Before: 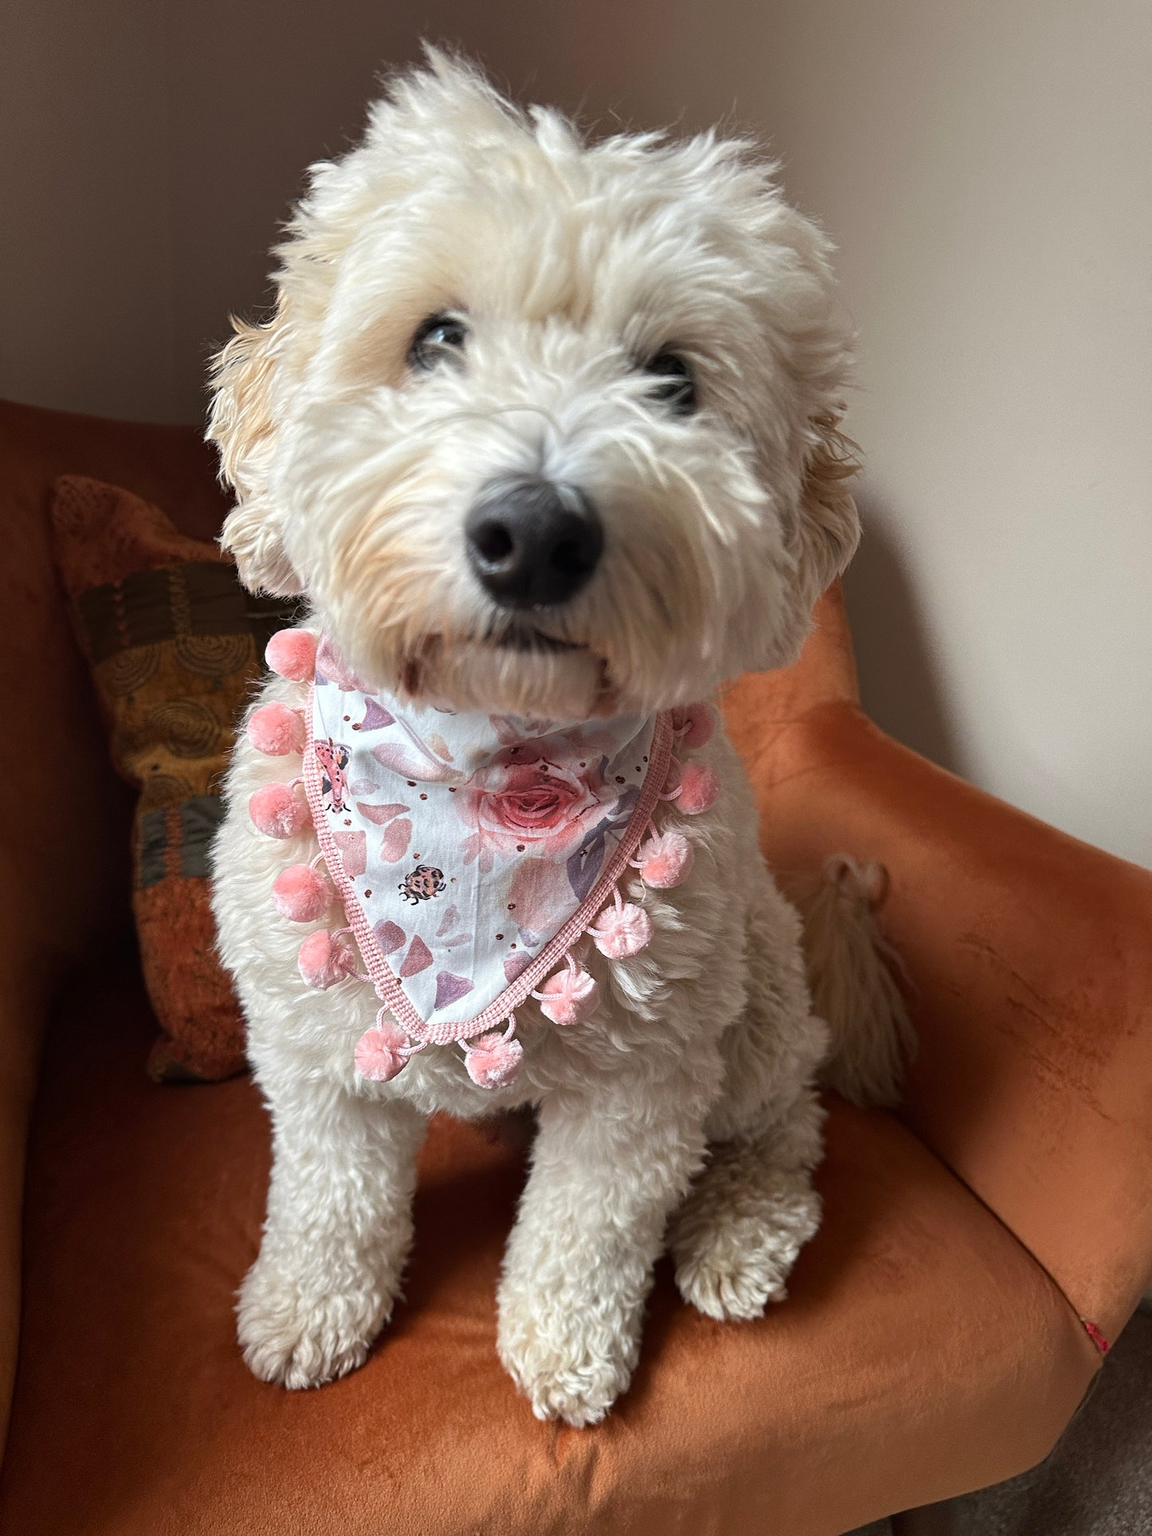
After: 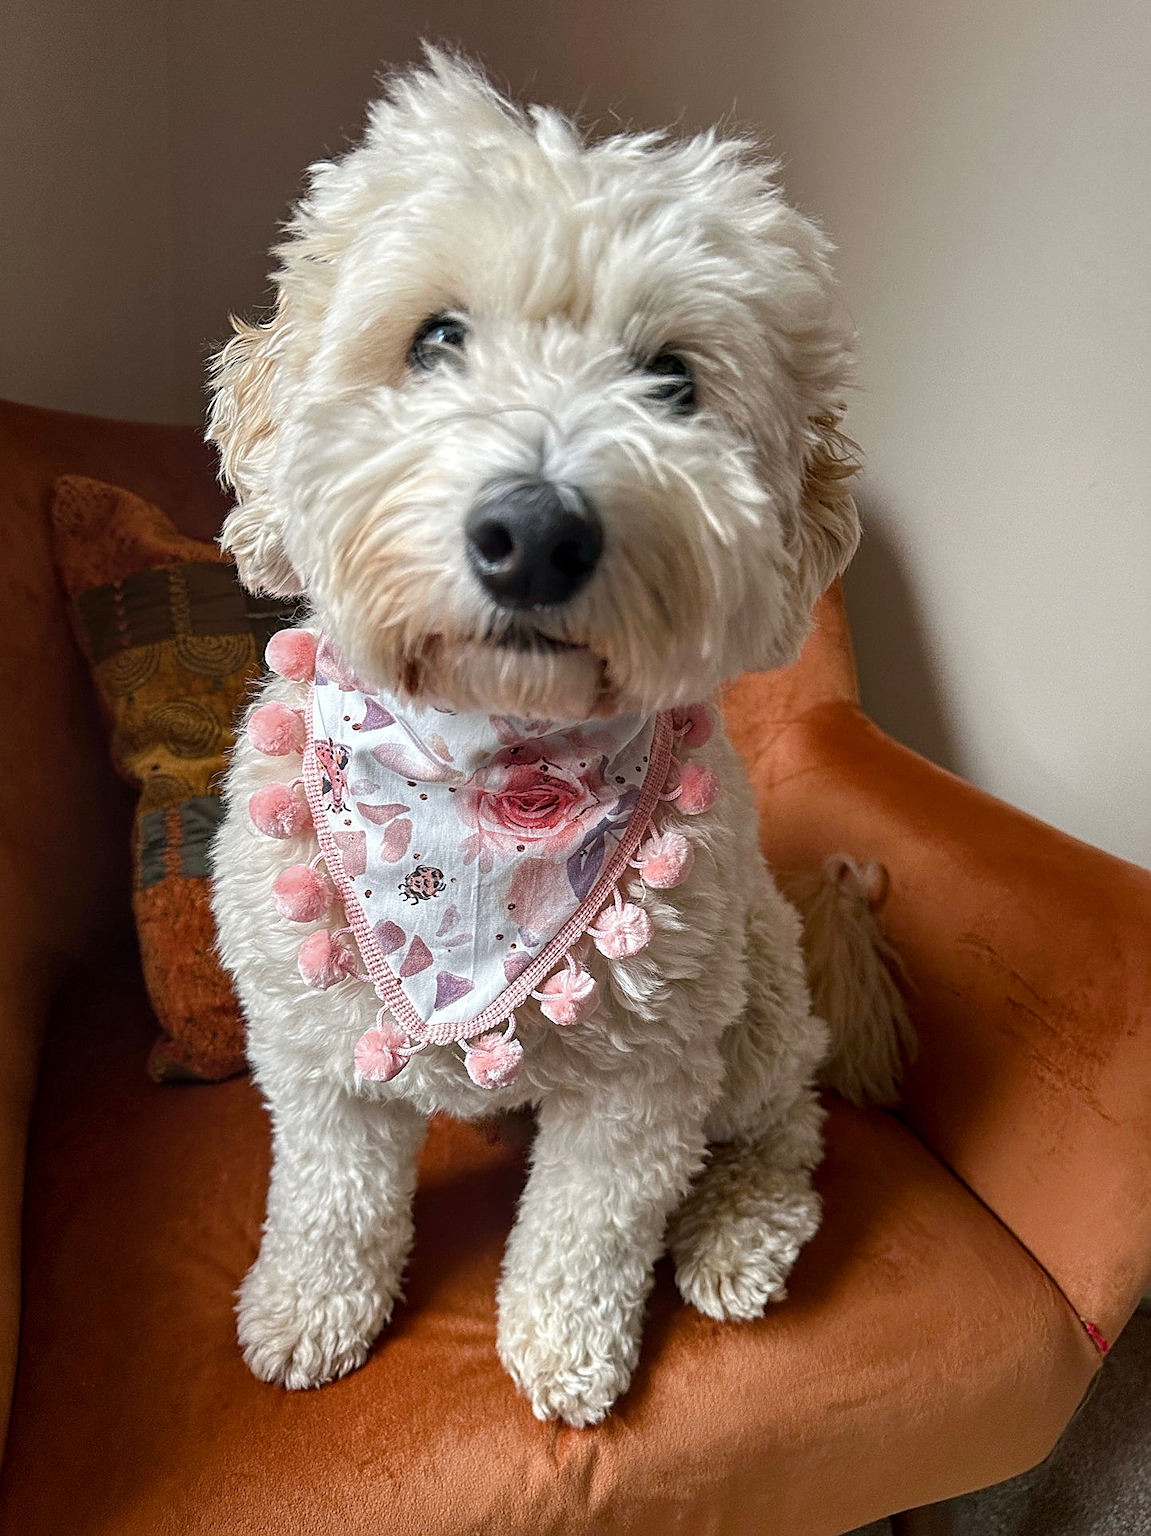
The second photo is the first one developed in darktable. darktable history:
local contrast: on, module defaults
sharpen: on, module defaults
color balance rgb: shadows lift › chroma 2.015%, shadows lift › hue 216.34°, power › hue 307.83°, perceptual saturation grading › global saturation 0.954%, perceptual saturation grading › highlights -24.746%, perceptual saturation grading › shadows 29.718%, perceptual brilliance grading › global brilliance 2.505%, perceptual brilliance grading › highlights -3.396%, perceptual brilliance grading › shadows 3.307%, global vibrance 14.773%
